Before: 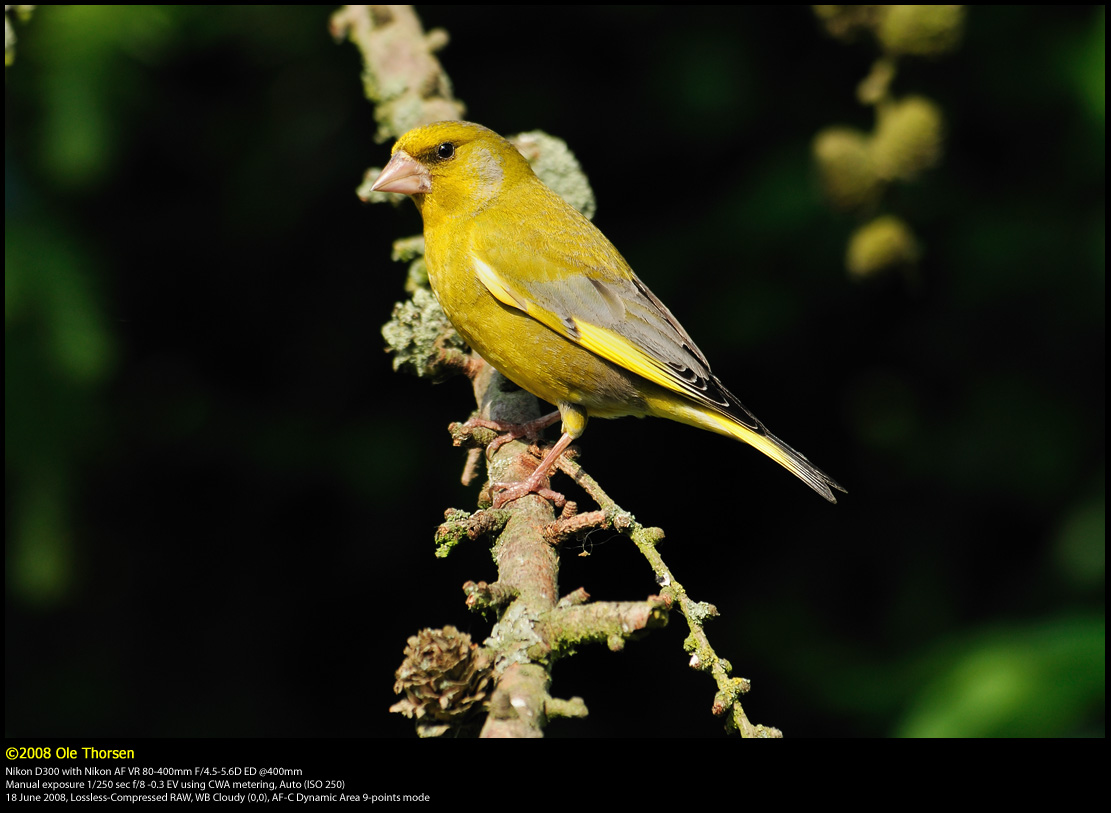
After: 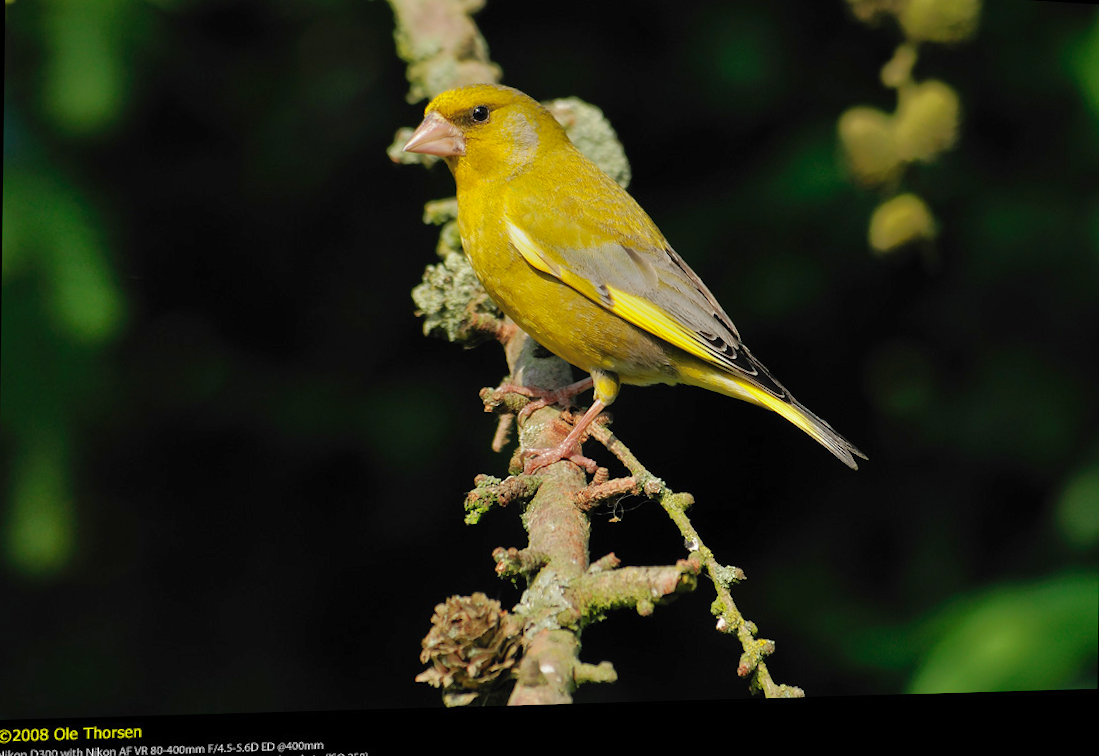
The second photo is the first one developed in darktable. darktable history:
rotate and perspective: rotation 0.679°, lens shift (horizontal) 0.136, crop left 0.009, crop right 0.991, crop top 0.078, crop bottom 0.95
shadows and highlights: on, module defaults
